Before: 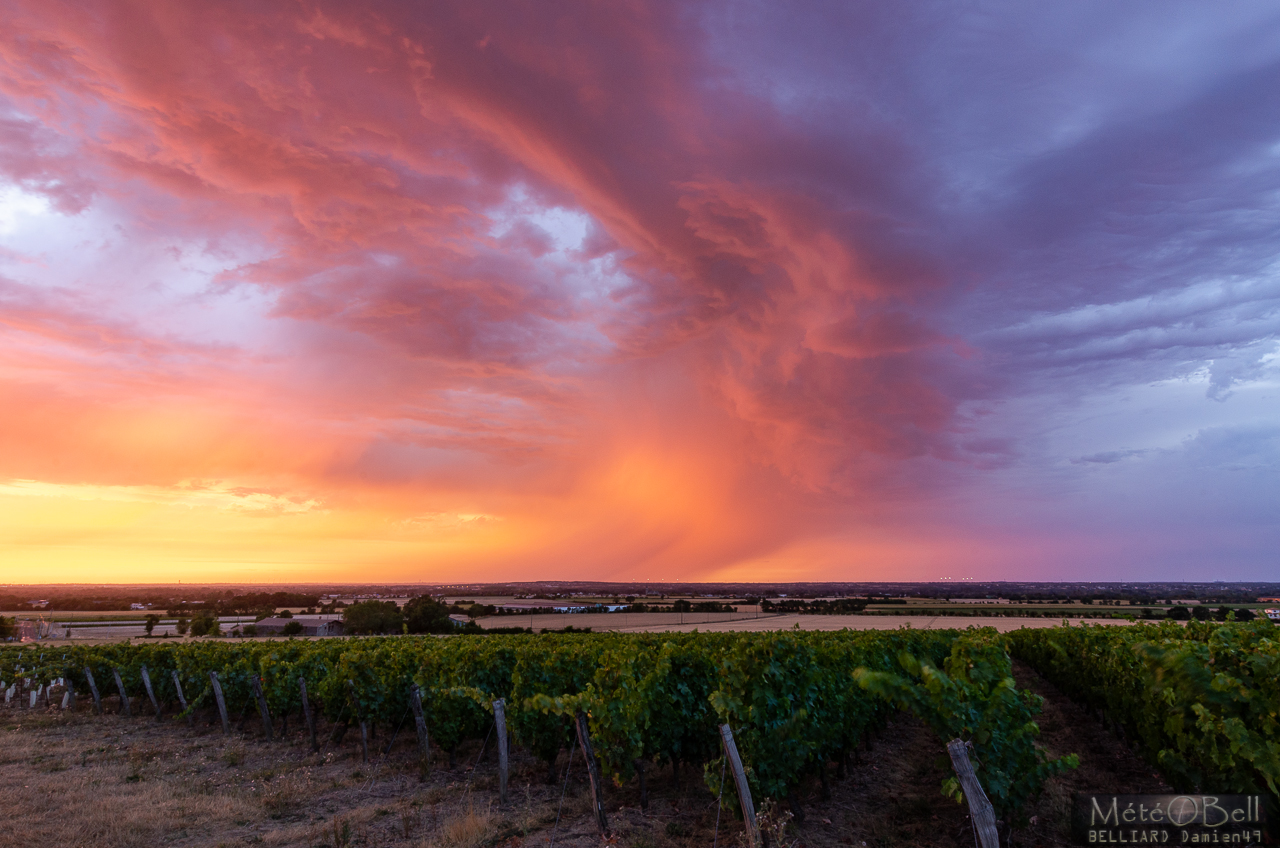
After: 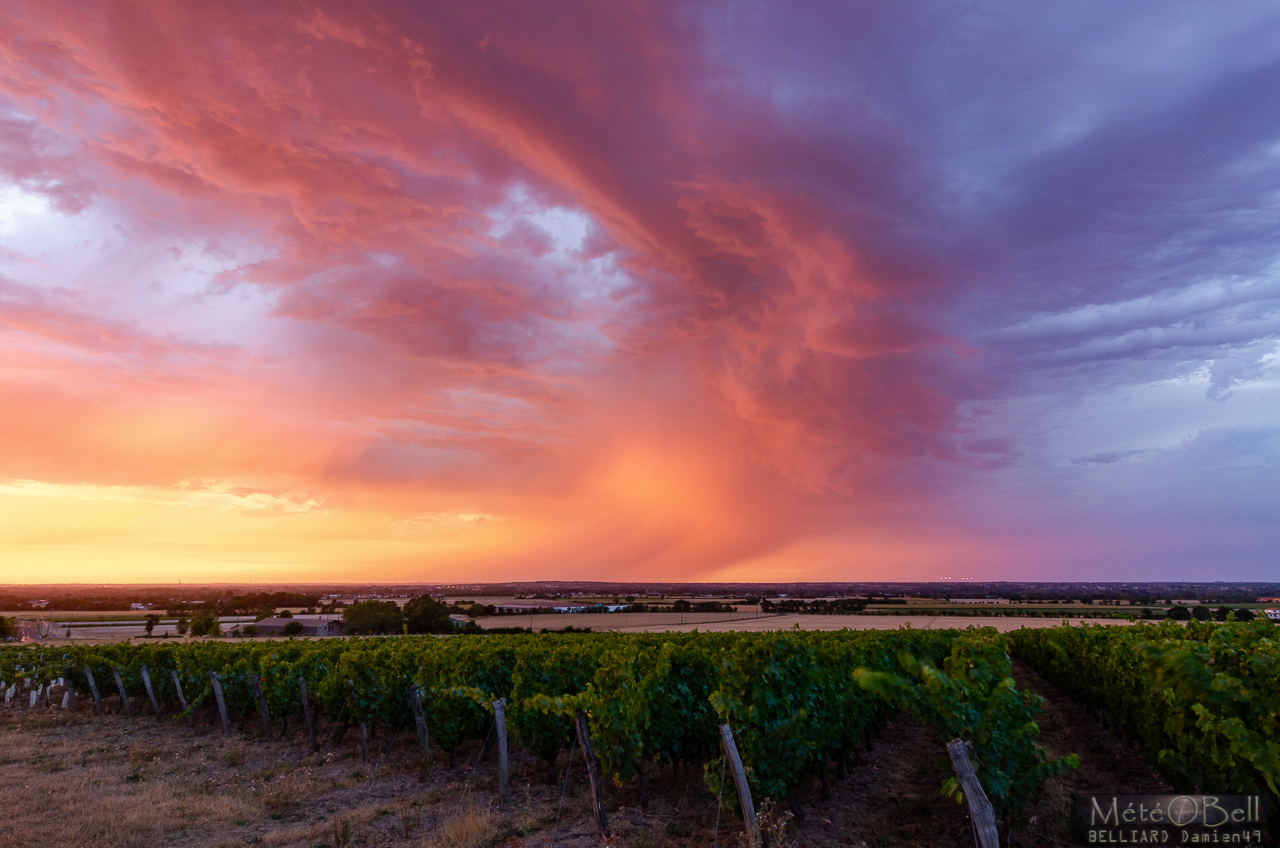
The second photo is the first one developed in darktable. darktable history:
color balance rgb: power › hue 312.59°, perceptual saturation grading › global saturation 0.885%, perceptual saturation grading › highlights -16.103%, perceptual saturation grading › shadows 24.659%, global vibrance 3.26%
